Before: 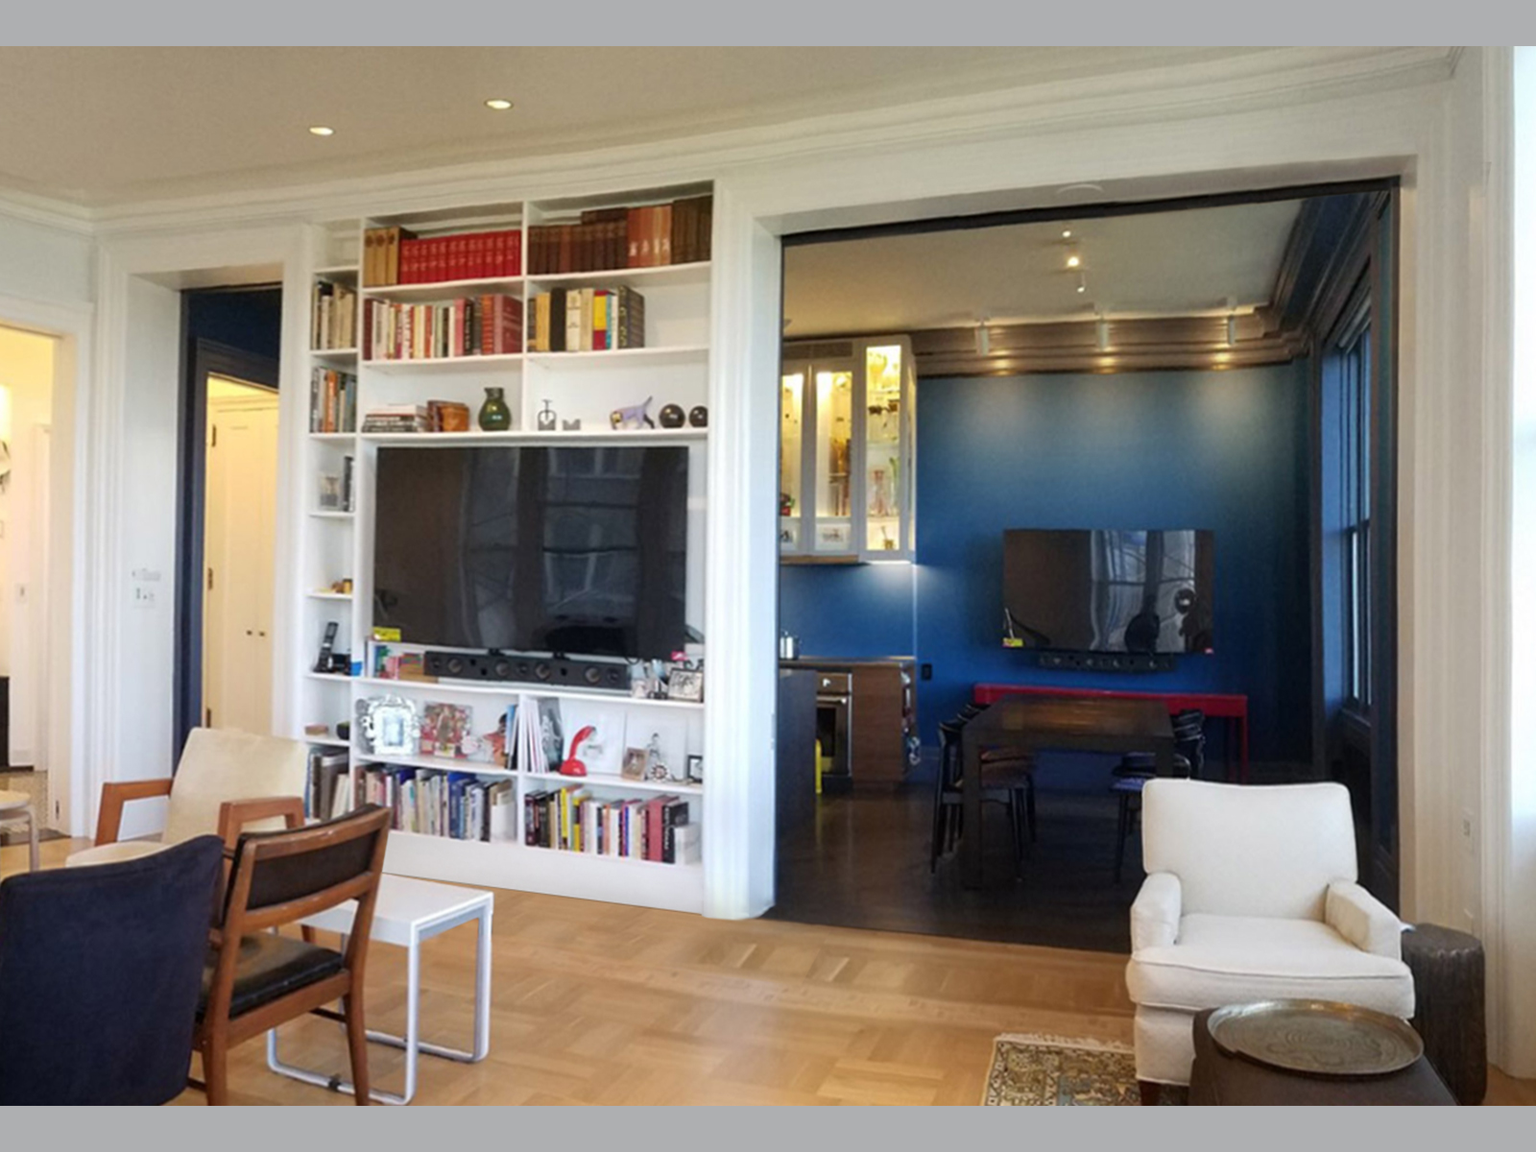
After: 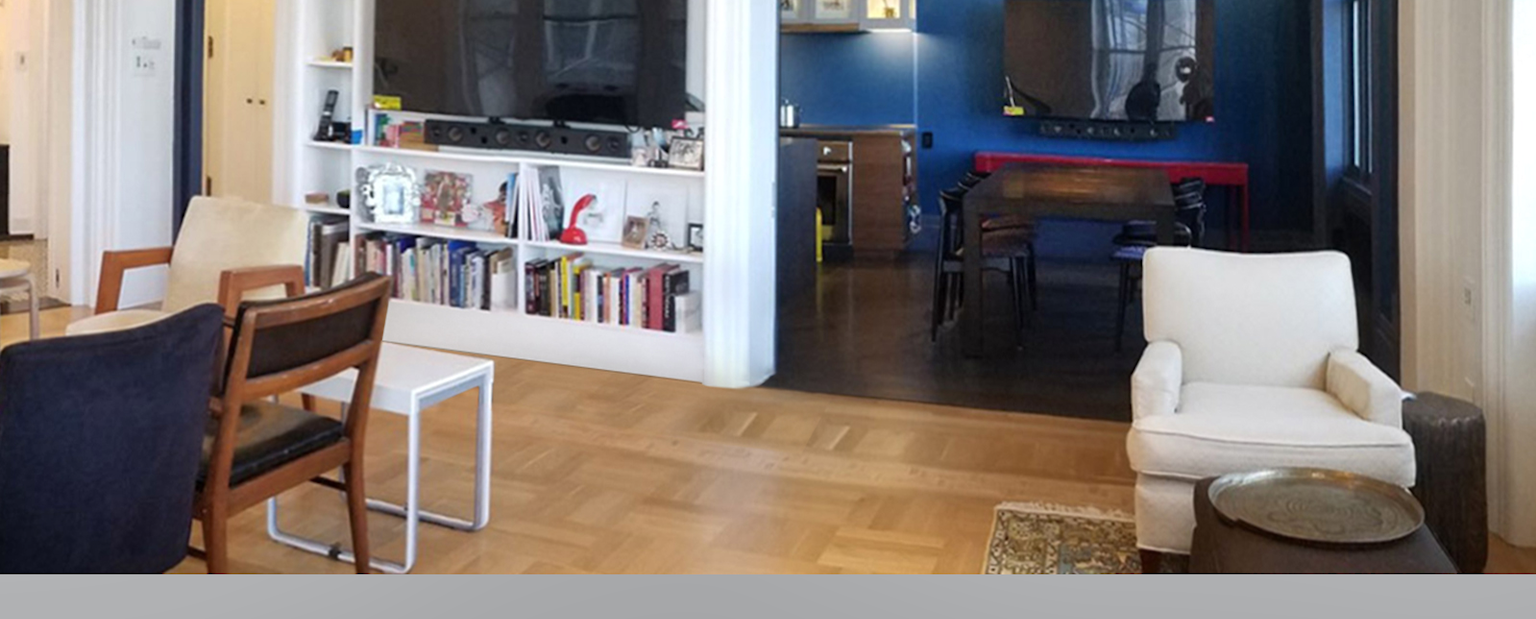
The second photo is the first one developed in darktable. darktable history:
crop and rotate: top 46.237%
shadows and highlights: white point adjustment 1, soften with gaussian
